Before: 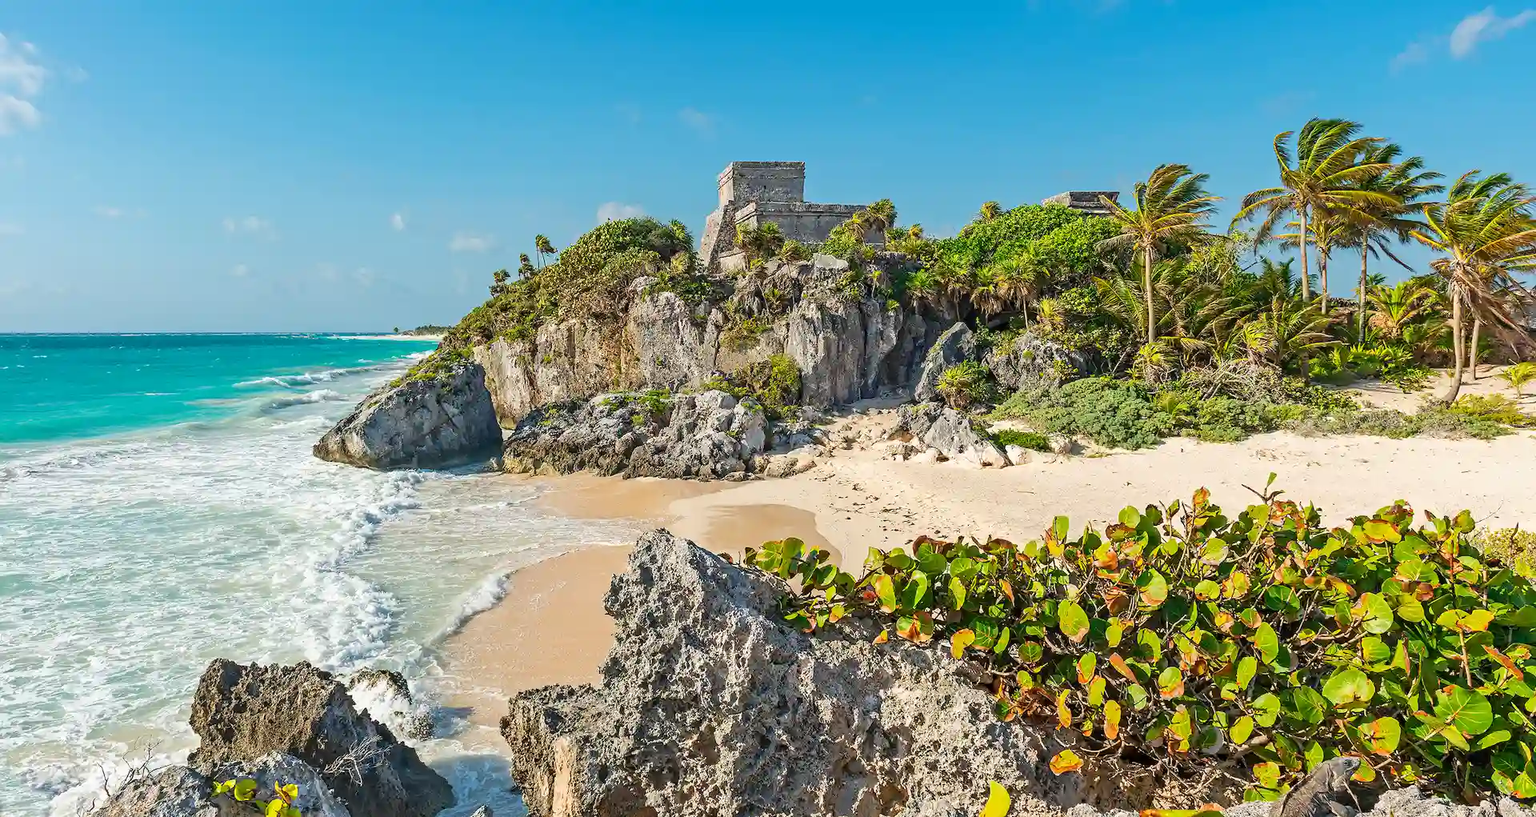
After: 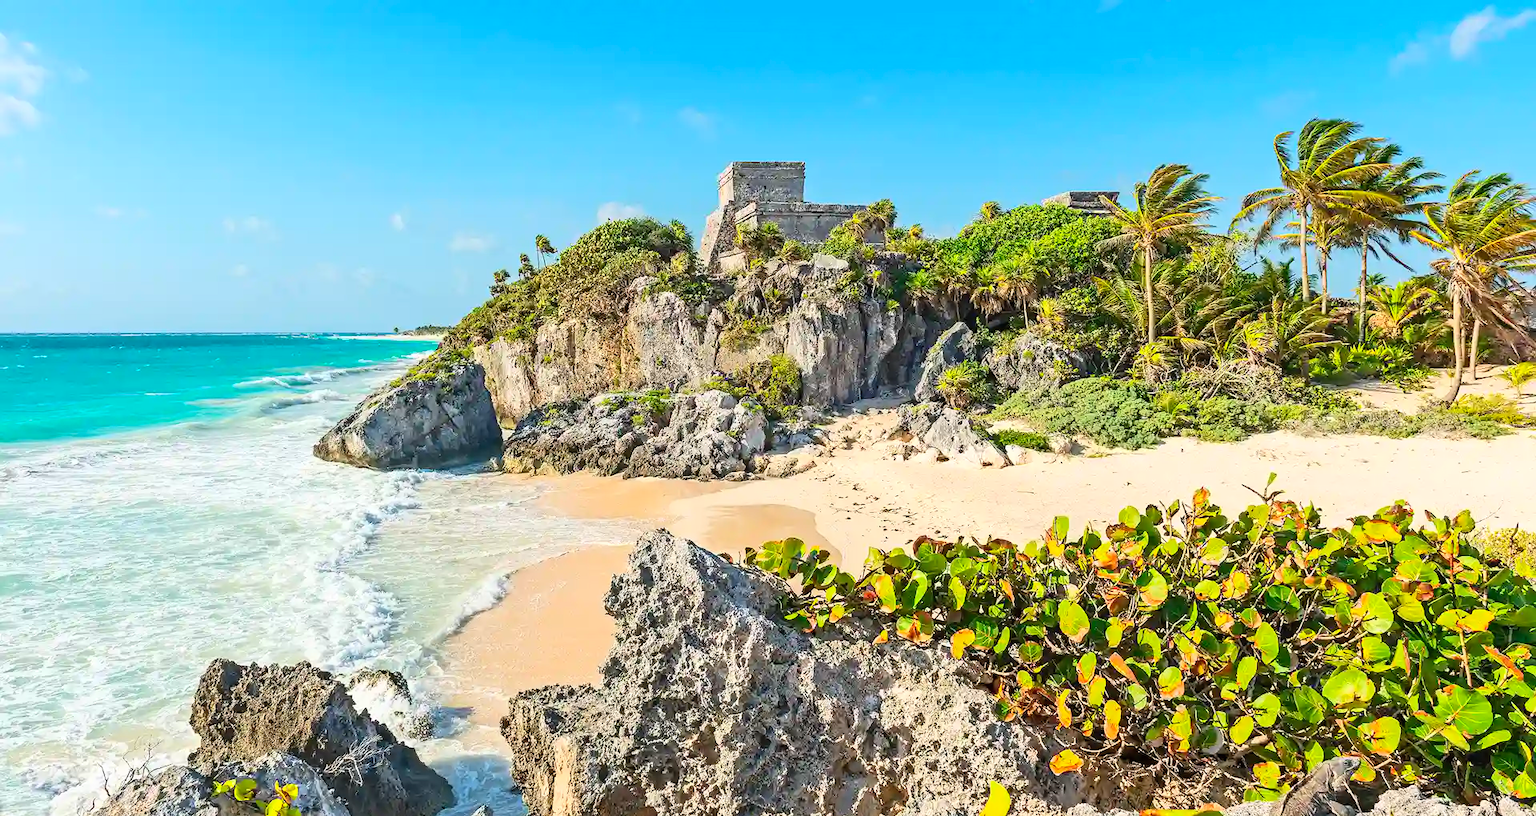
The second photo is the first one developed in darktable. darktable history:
contrast brightness saturation: contrast 0.204, brightness 0.168, saturation 0.217
